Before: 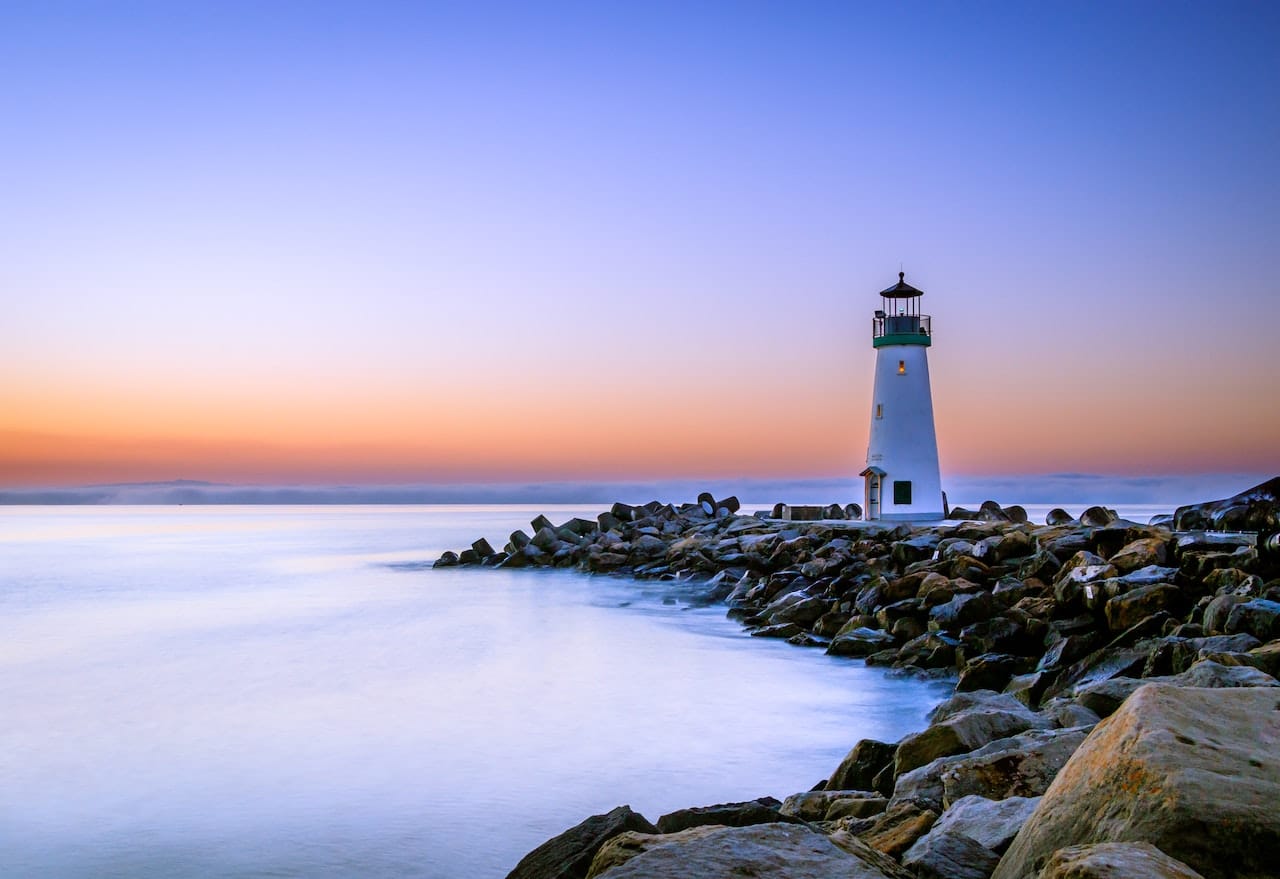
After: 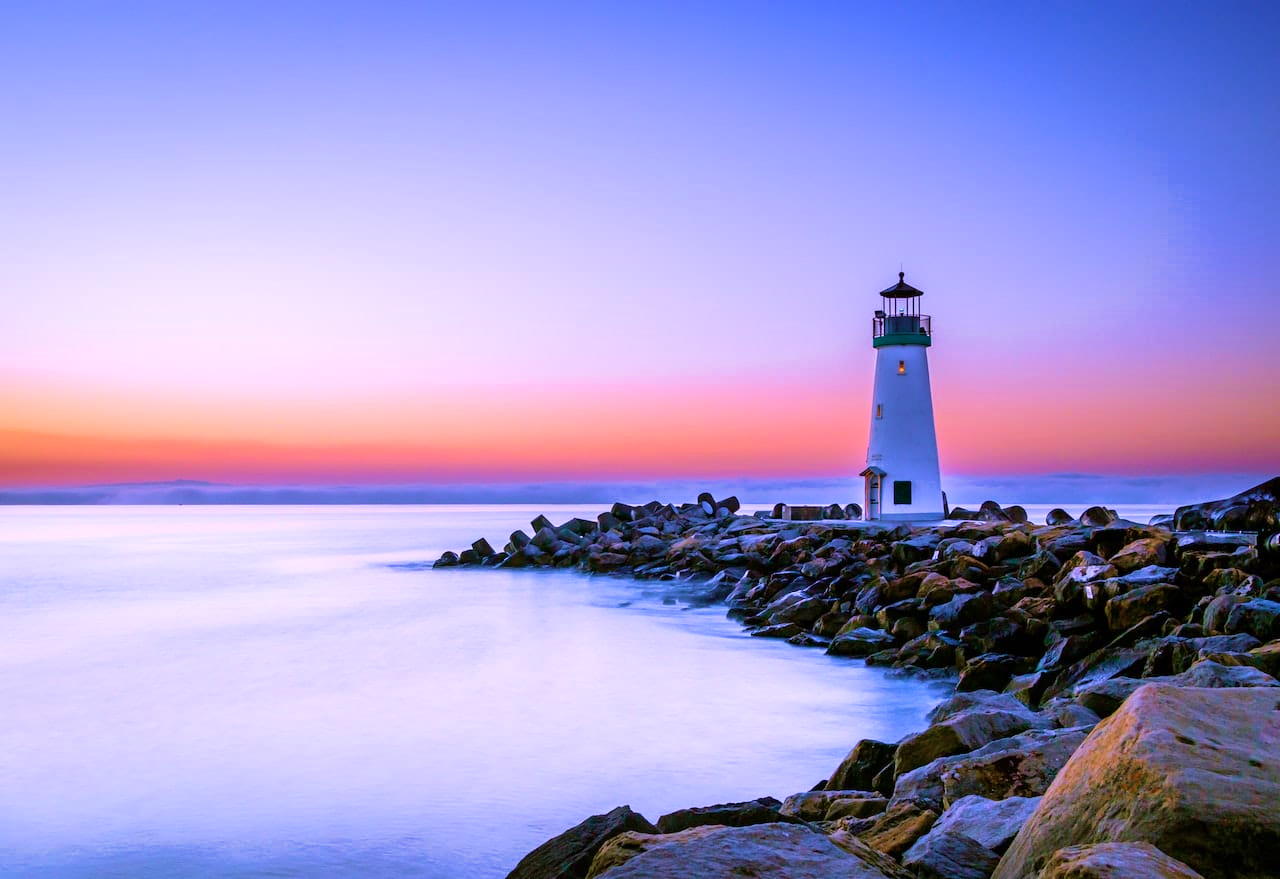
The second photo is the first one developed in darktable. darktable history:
white balance: red 1.042, blue 1.17
velvia: strength 74%
